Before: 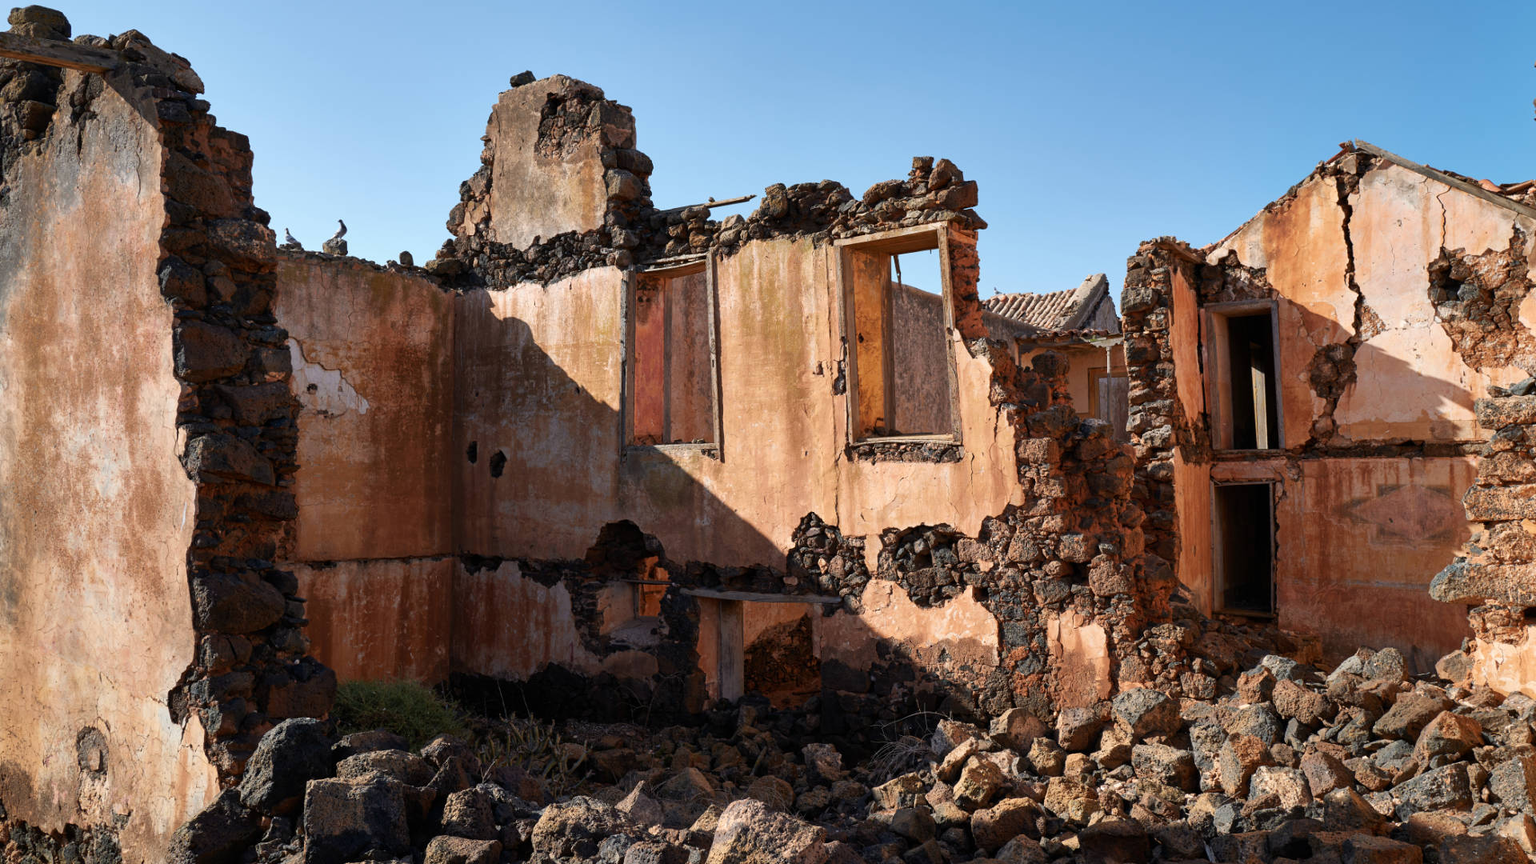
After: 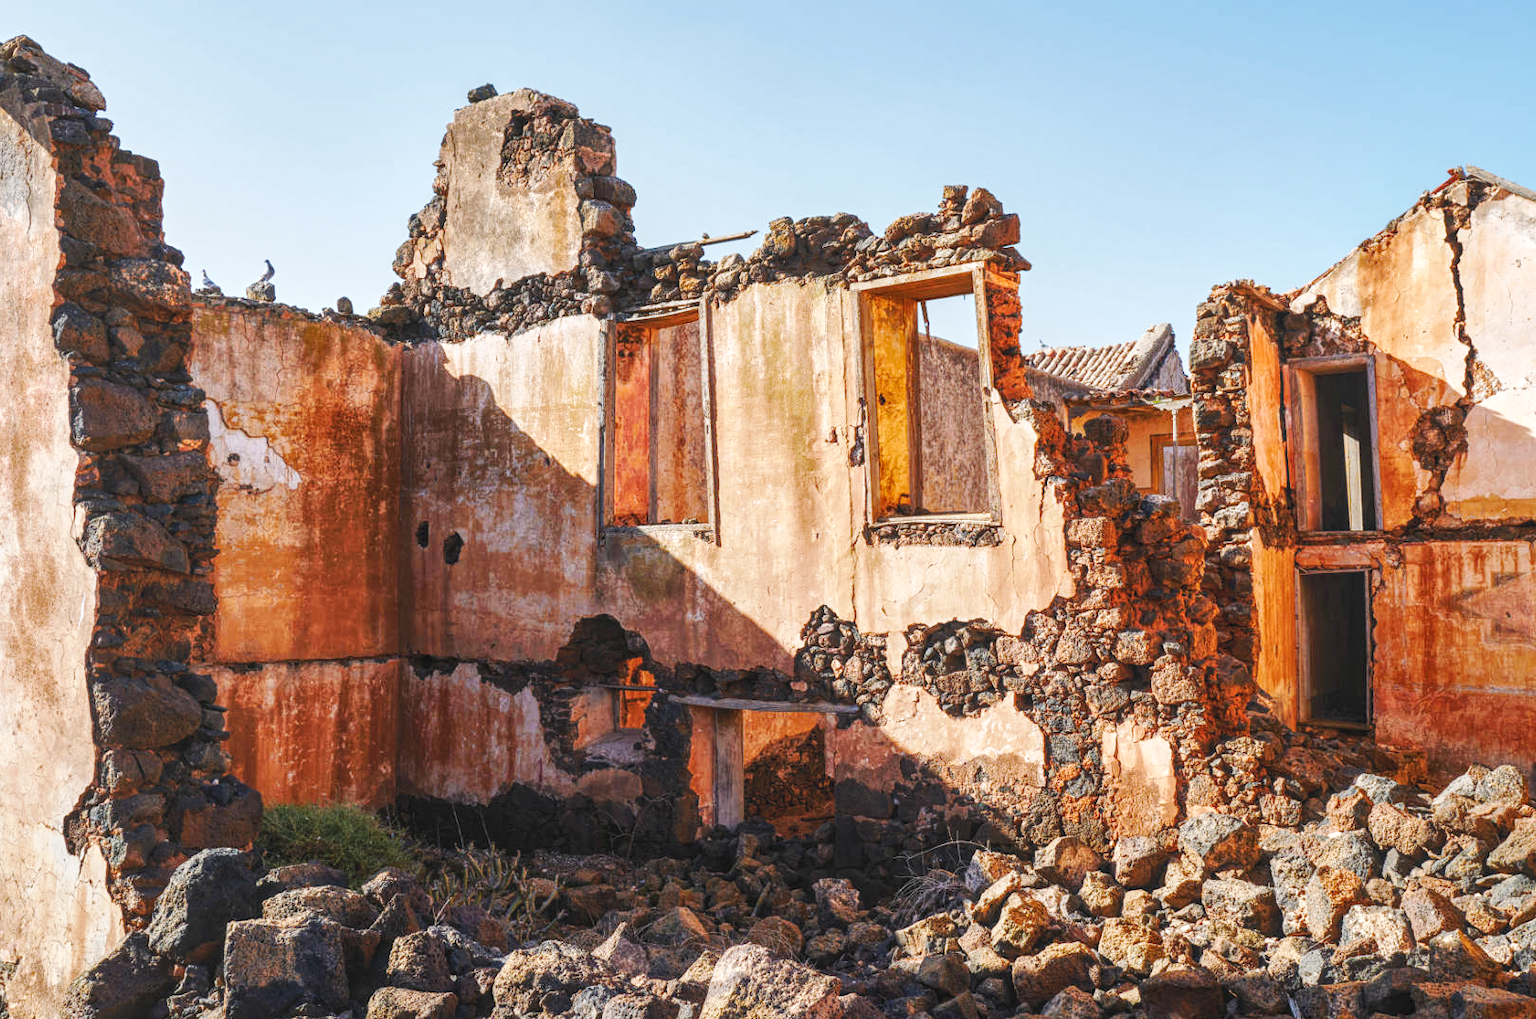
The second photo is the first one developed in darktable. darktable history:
color balance rgb: highlights gain › chroma 0.215%, highlights gain › hue 332.17°, perceptual saturation grading › global saturation 20%, perceptual saturation grading › highlights -25.621%, perceptual saturation grading › shadows 25.429%, global vibrance 7.684%
local contrast: highlights 76%, shadows 55%, detail 177%, midtone range 0.213
crop: left 7.454%, right 7.859%
base curve: curves: ch0 [(0, 0.007) (0.028, 0.063) (0.121, 0.311) (0.46, 0.743) (0.859, 0.957) (1, 1)], preserve colors none
